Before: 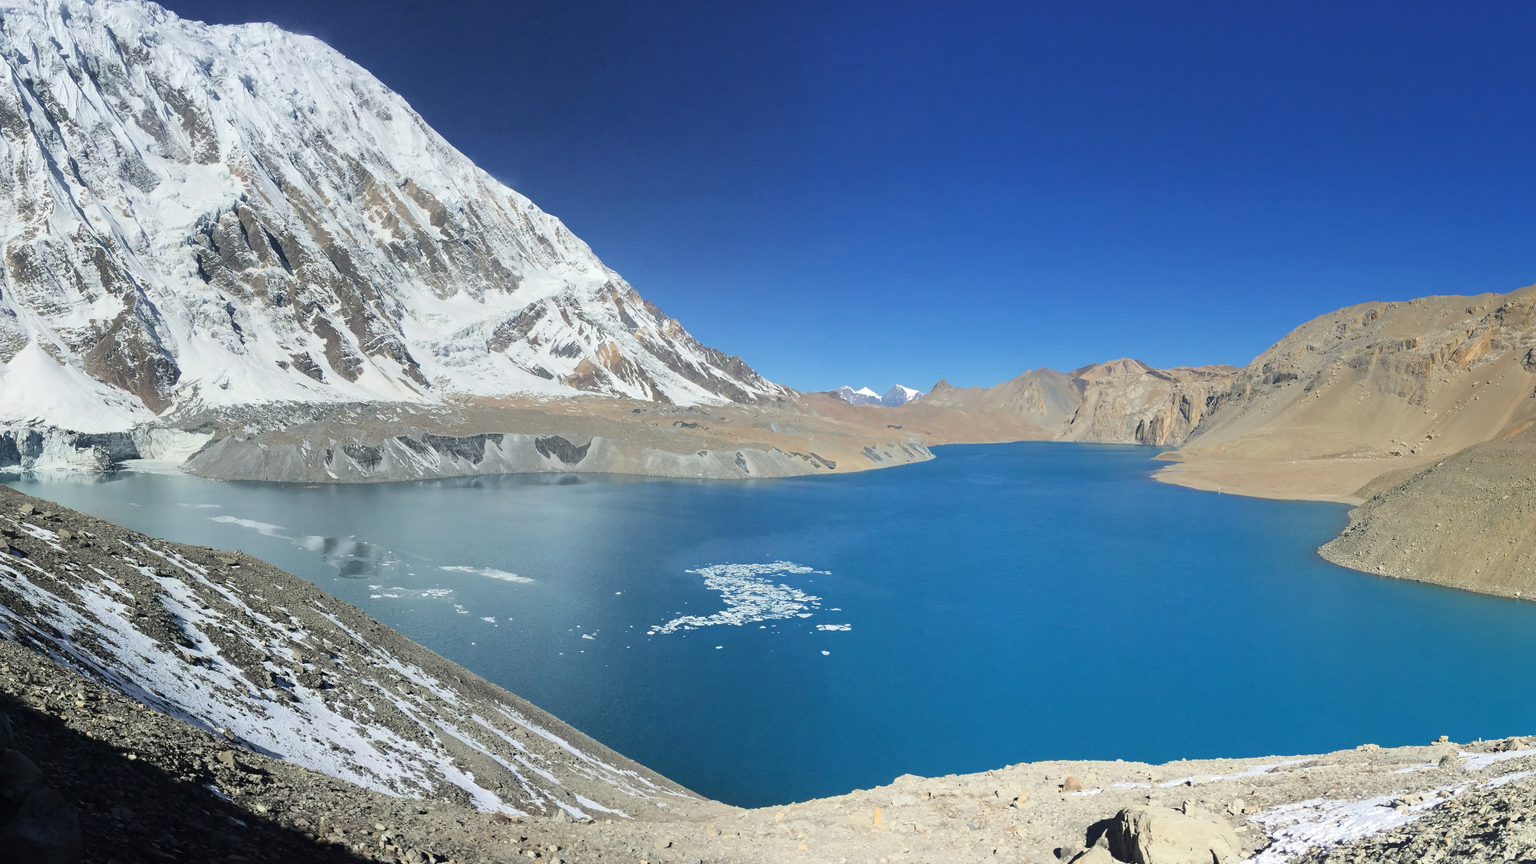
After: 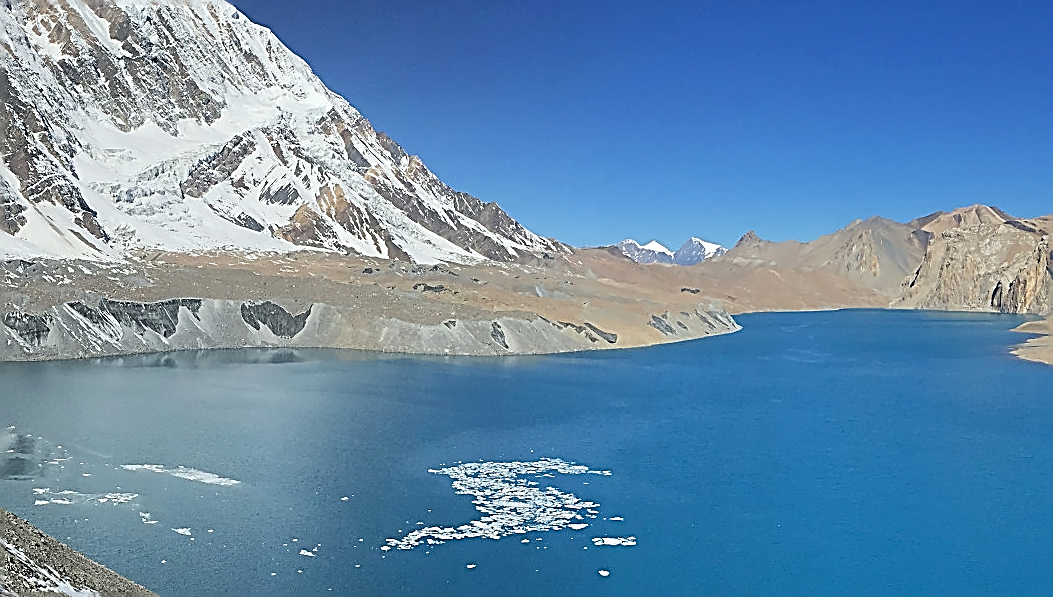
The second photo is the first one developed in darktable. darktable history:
crop and rotate: left 22.298%, top 22.548%, right 22.812%, bottom 22.156%
sharpen: amount 1.861
